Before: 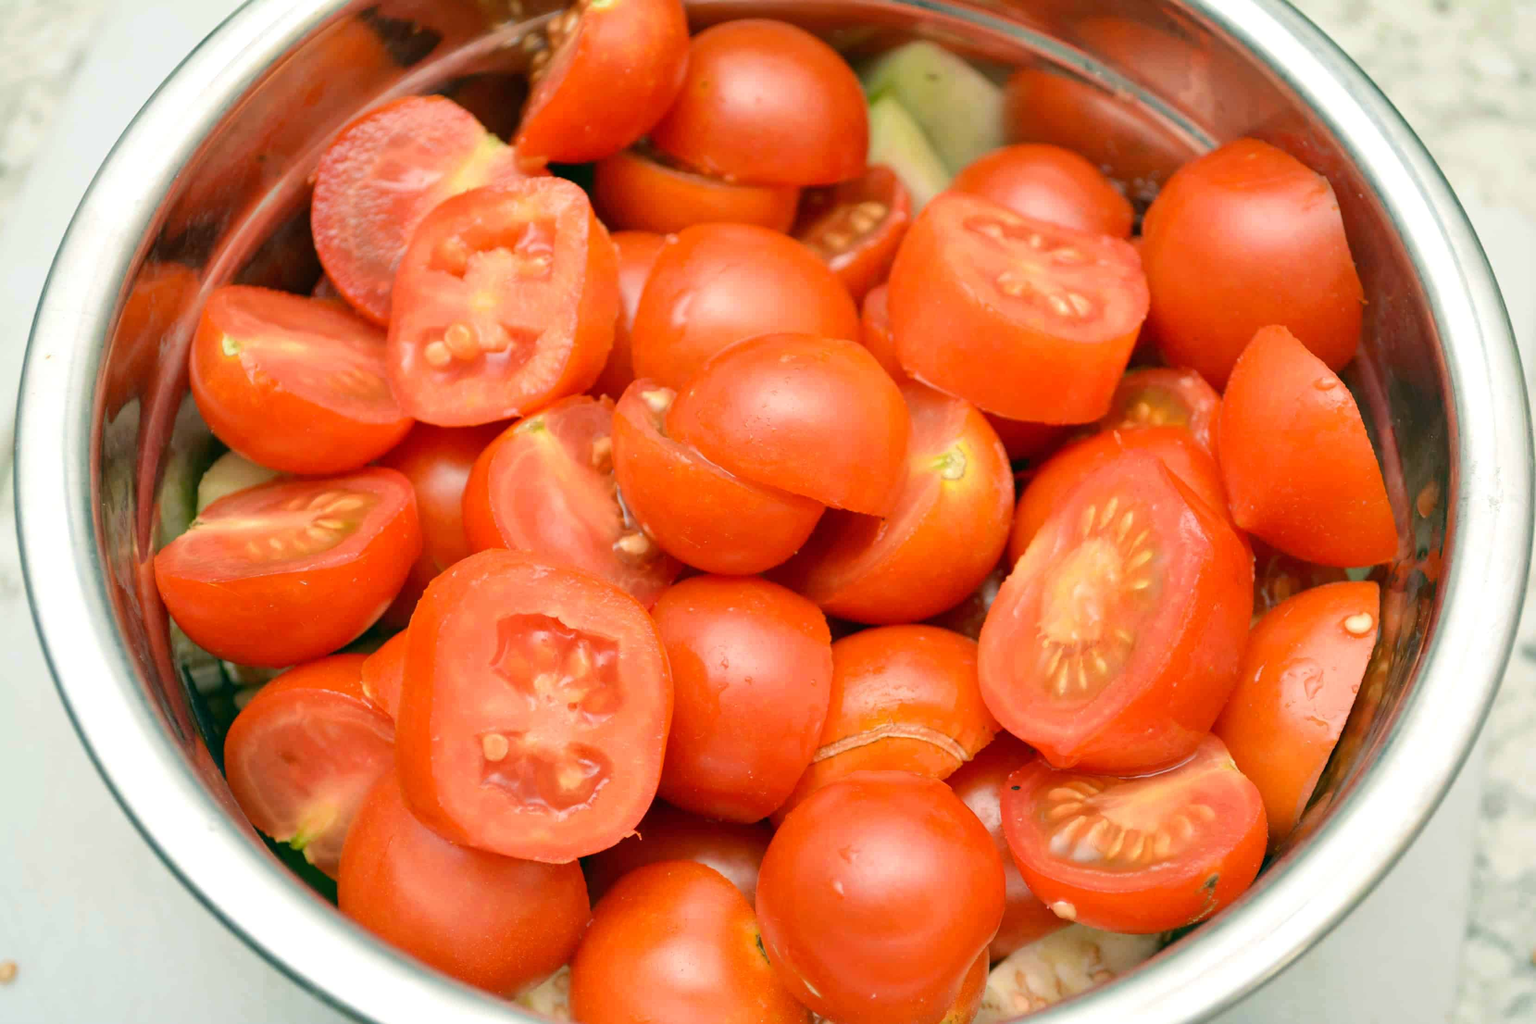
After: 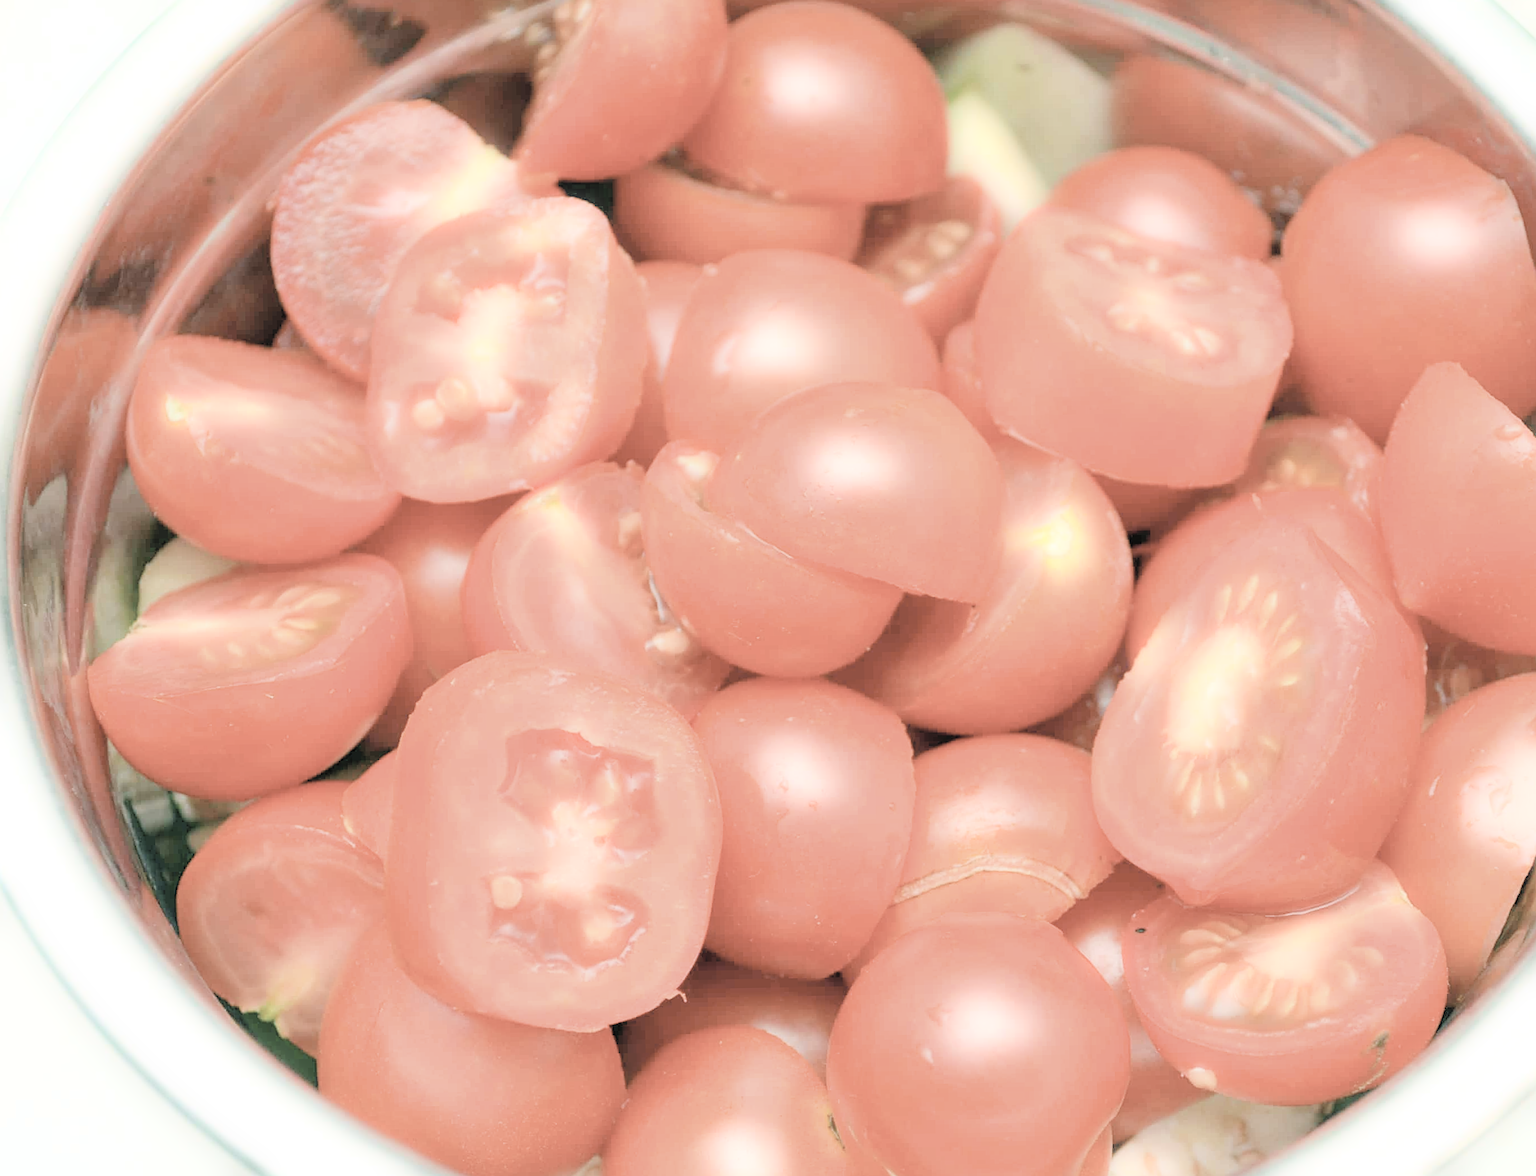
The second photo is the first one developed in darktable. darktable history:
exposure: black level correction 0, exposure 1.2 EV, compensate exposure bias true, compensate highlight preservation false
tone equalizer: on, module defaults
sharpen: on, module defaults
contrast brightness saturation: brightness 0.18, saturation -0.5
filmic rgb: black relative exposure -6.59 EV, white relative exposure 4.71 EV, hardness 3.13, contrast 0.805
bloom: size 5%, threshold 95%, strength 15%
crop and rotate: angle 1°, left 4.281%, top 0.642%, right 11.383%, bottom 2.486%
